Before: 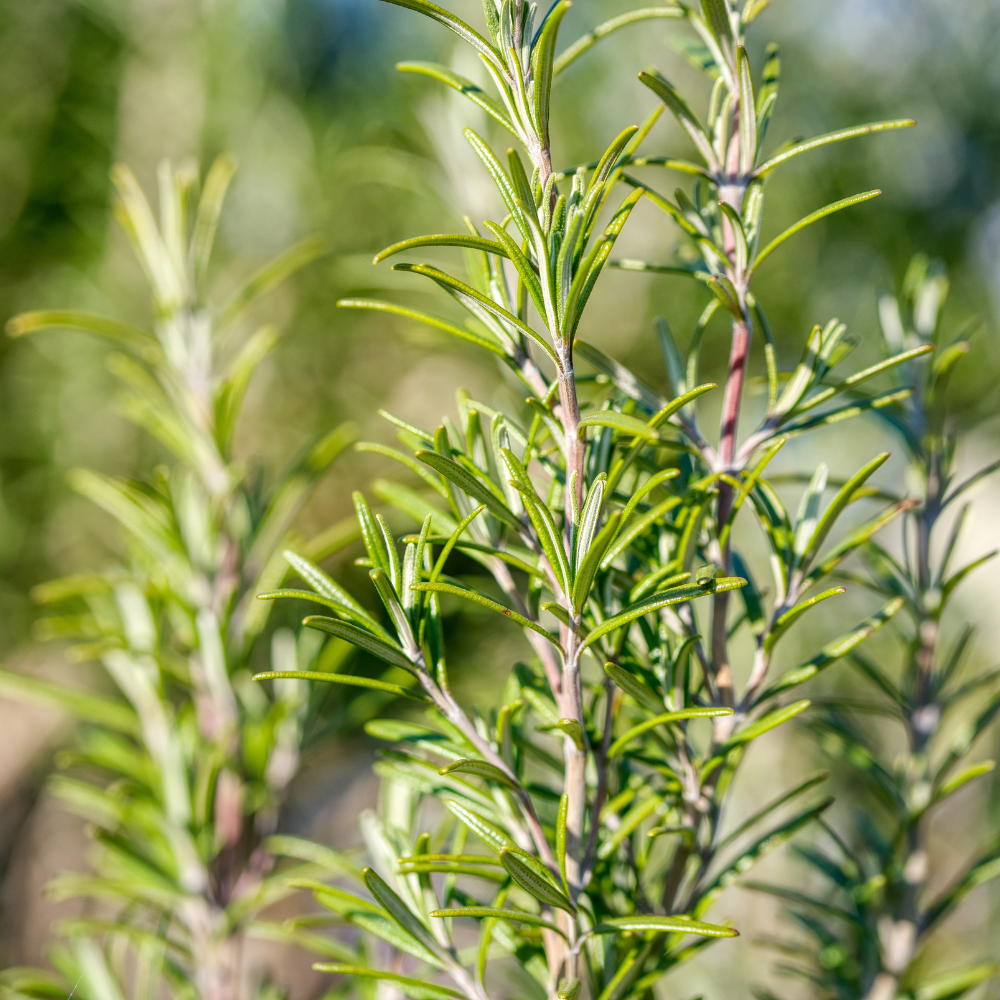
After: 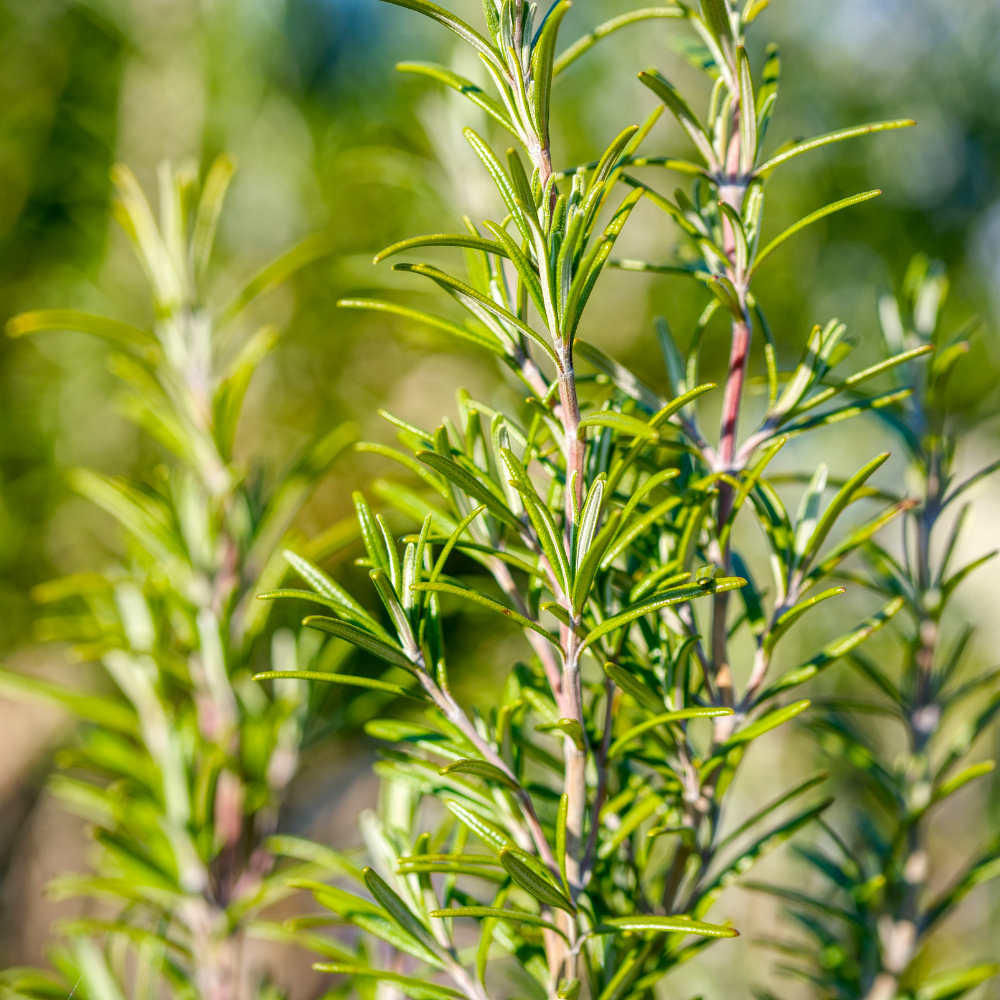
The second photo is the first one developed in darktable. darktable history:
color balance rgb: perceptual saturation grading › global saturation 20%, global vibrance 20%
shadows and highlights: shadows 29.32, highlights -29.32, low approximation 0.01, soften with gaussian
